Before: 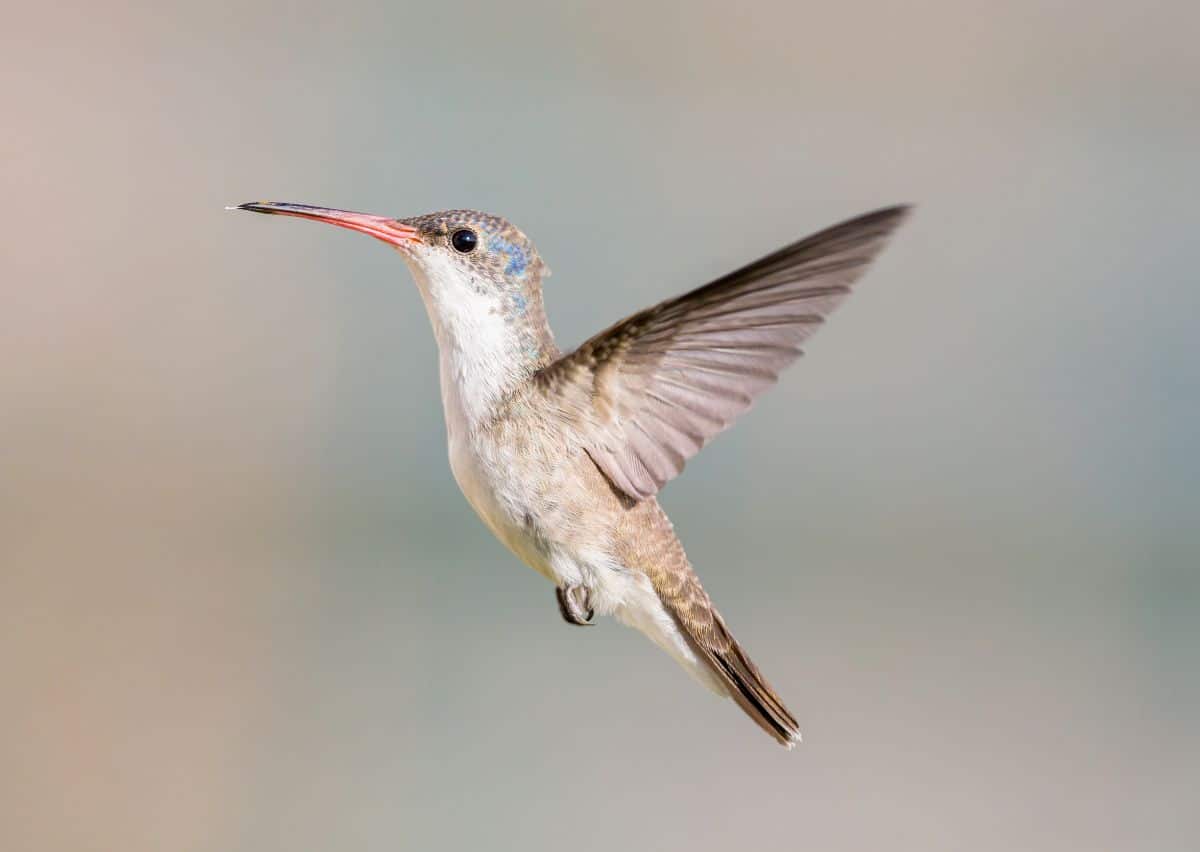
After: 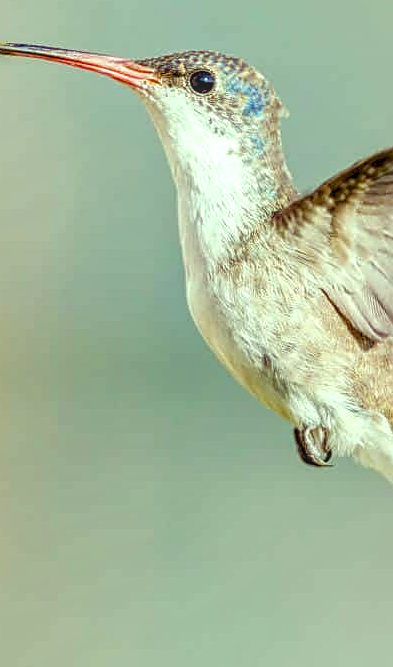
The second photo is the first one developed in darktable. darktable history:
local contrast: highlights 3%, shadows 5%, detail 134%
crop and rotate: left 21.861%, top 18.709%, right 45.334%, bottom 2.993%
color balance rgb: highlights gain › luminance 15.567%, highlights gain › chroma 6.921%, highlights gain › hue 125.99°, perceptual saturation grading › global saturation 45.848%, perceptual saturation grading › highlights -50.41%, perceptual saturation grading › shadows 30.87%
sharpen: on, module defaults
tone equalizer: -8 EV -1.87 EV, -7 EV -1.15 EV, -6 EV -1.59 EV, mask exposure compensation -0.512 EV
